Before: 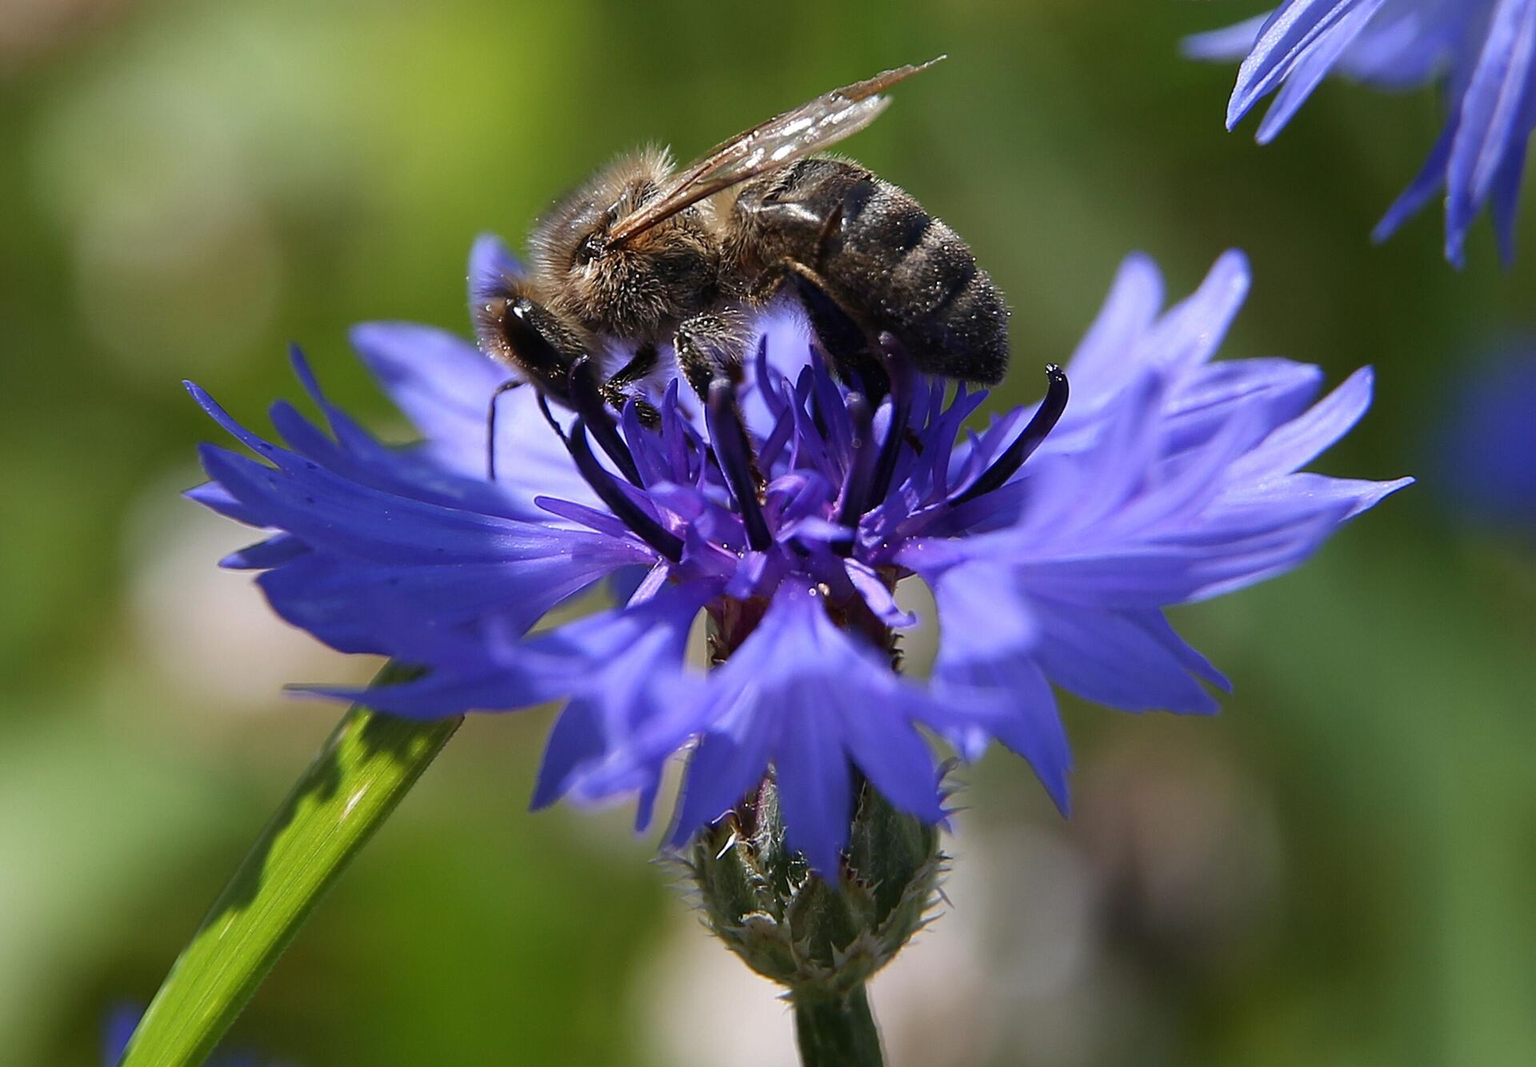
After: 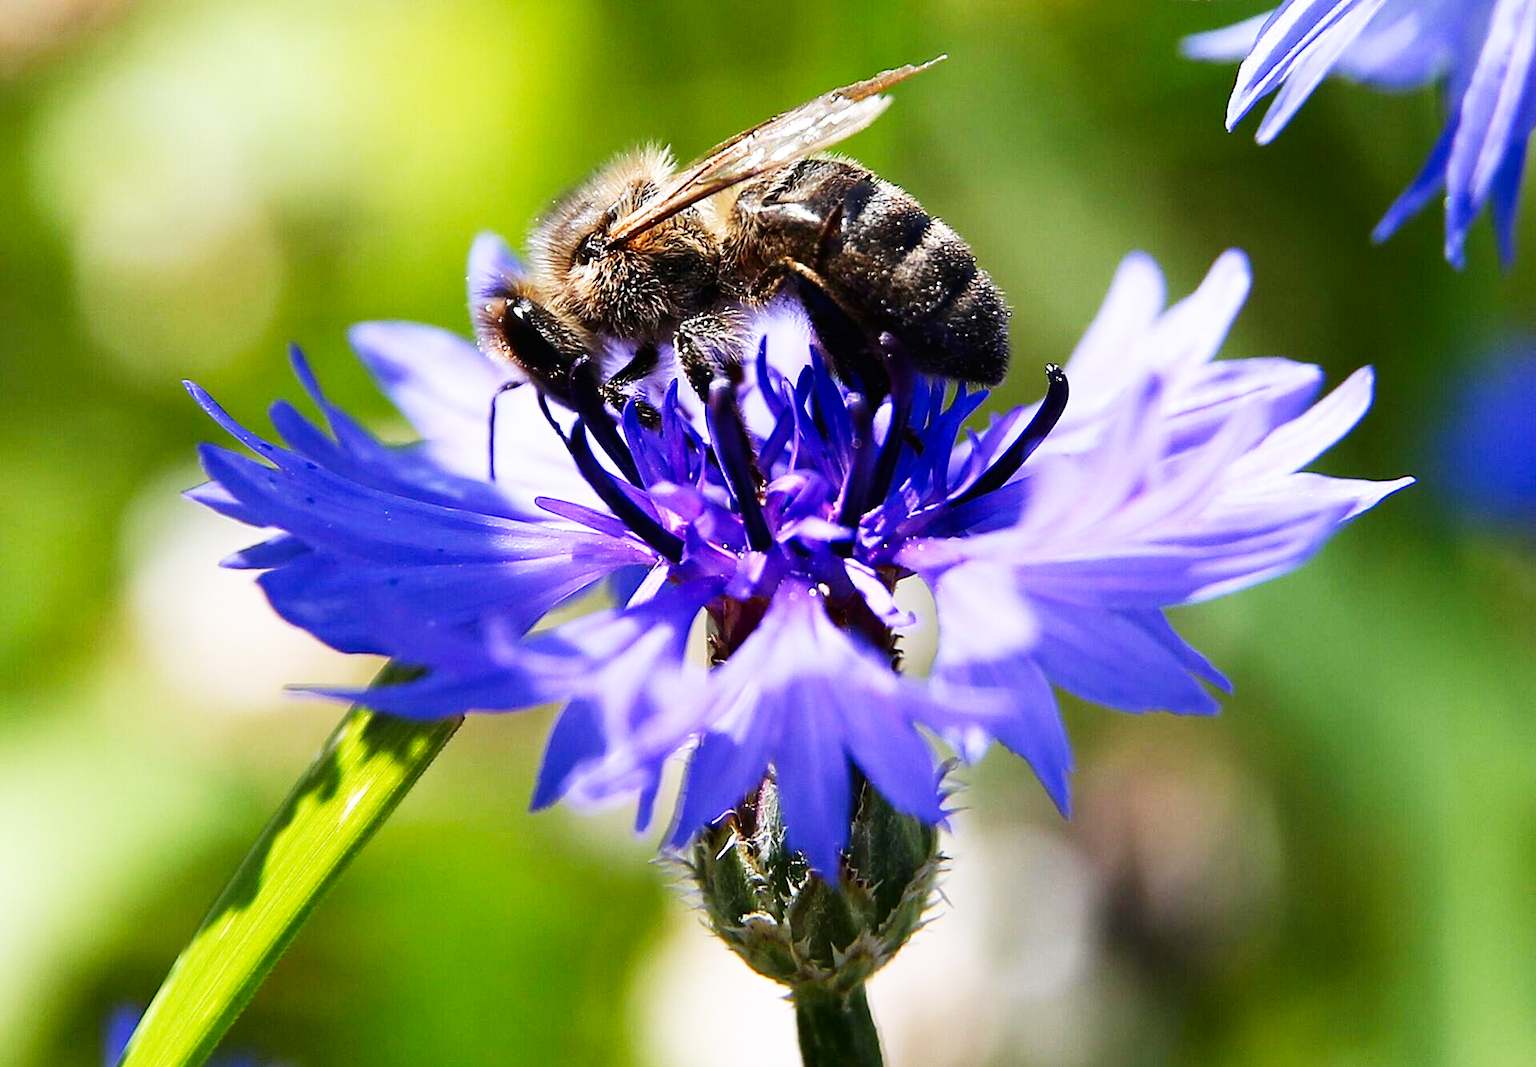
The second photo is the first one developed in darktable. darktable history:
base curve: curves: ch0 [(0, 0) (0.007, 0.004) (0.027, 0.03) (0.046, 0.07) (0.207, 0.54) (0.442, 0.872) (0.673, 0.972) (1, 1)], preserve colors none
shadows and highlights: shadows -29.98, highlights 30.4, shadows color adjustment 98%, highlights color adjustment 58.17%
